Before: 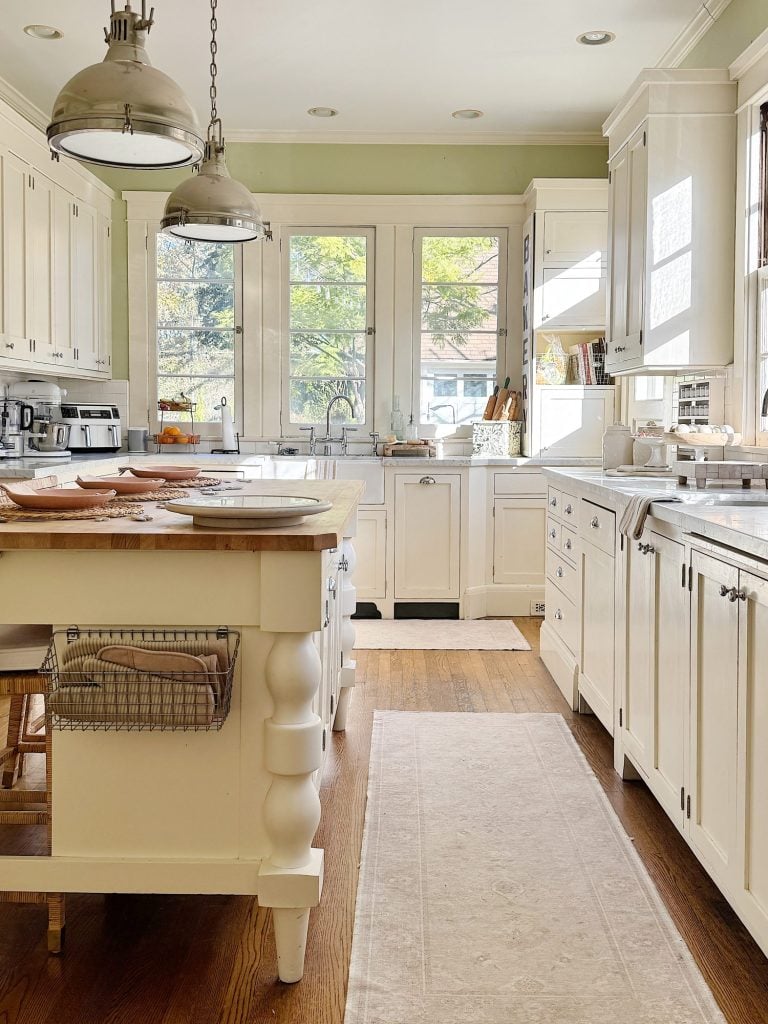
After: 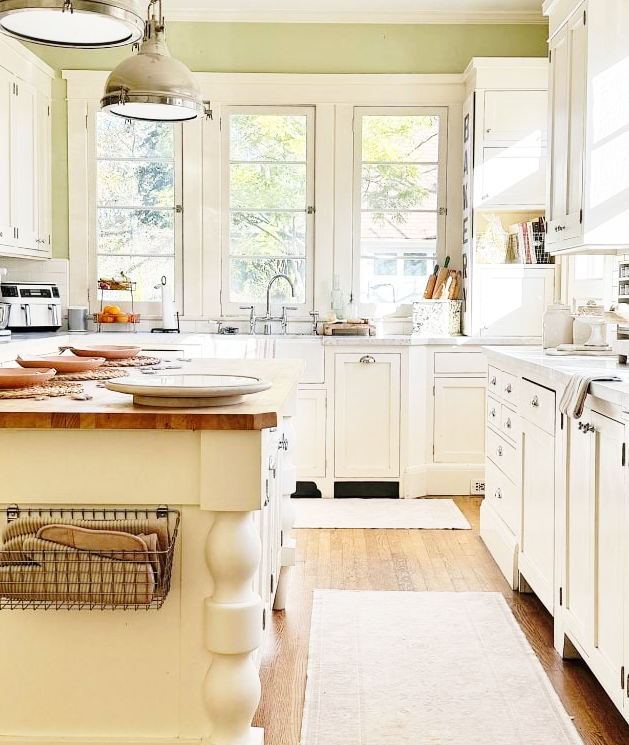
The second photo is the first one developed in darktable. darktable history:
base curve: curves: ch0 [(0, 0) (0.028, 0.03) (0.121, 0.232) (0.46, 0.748) (0.859, 0.968) (1, 1)], preserve colors none
crop: left 7.856%, top 11.836%, right 10.12%, bottom 15.387%
